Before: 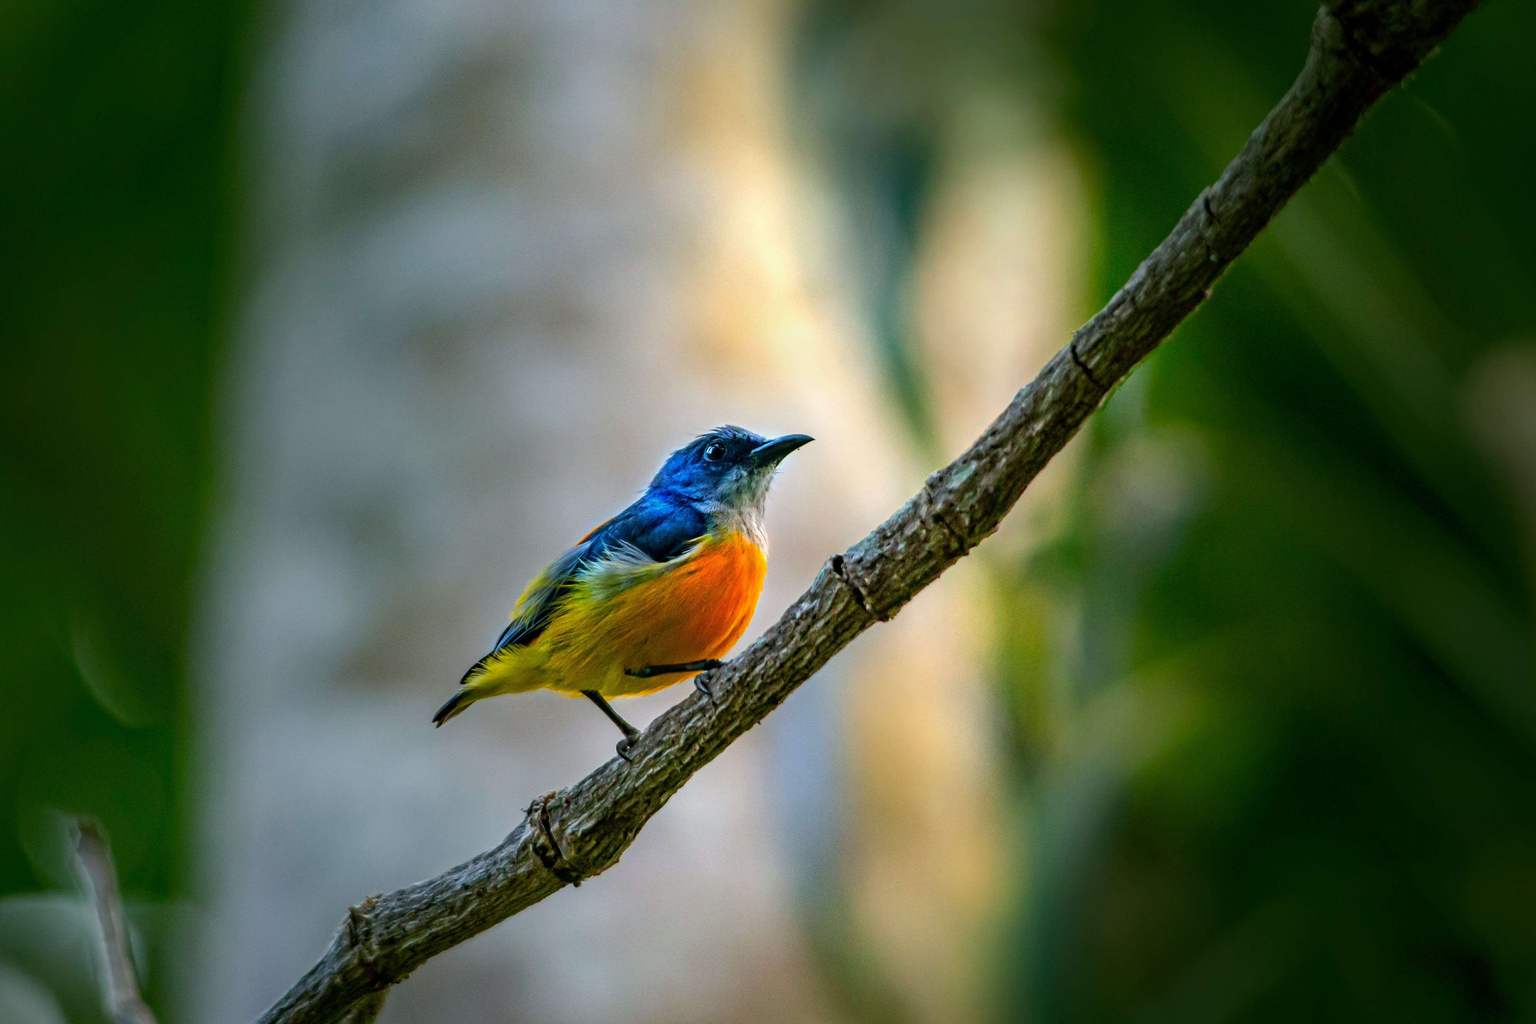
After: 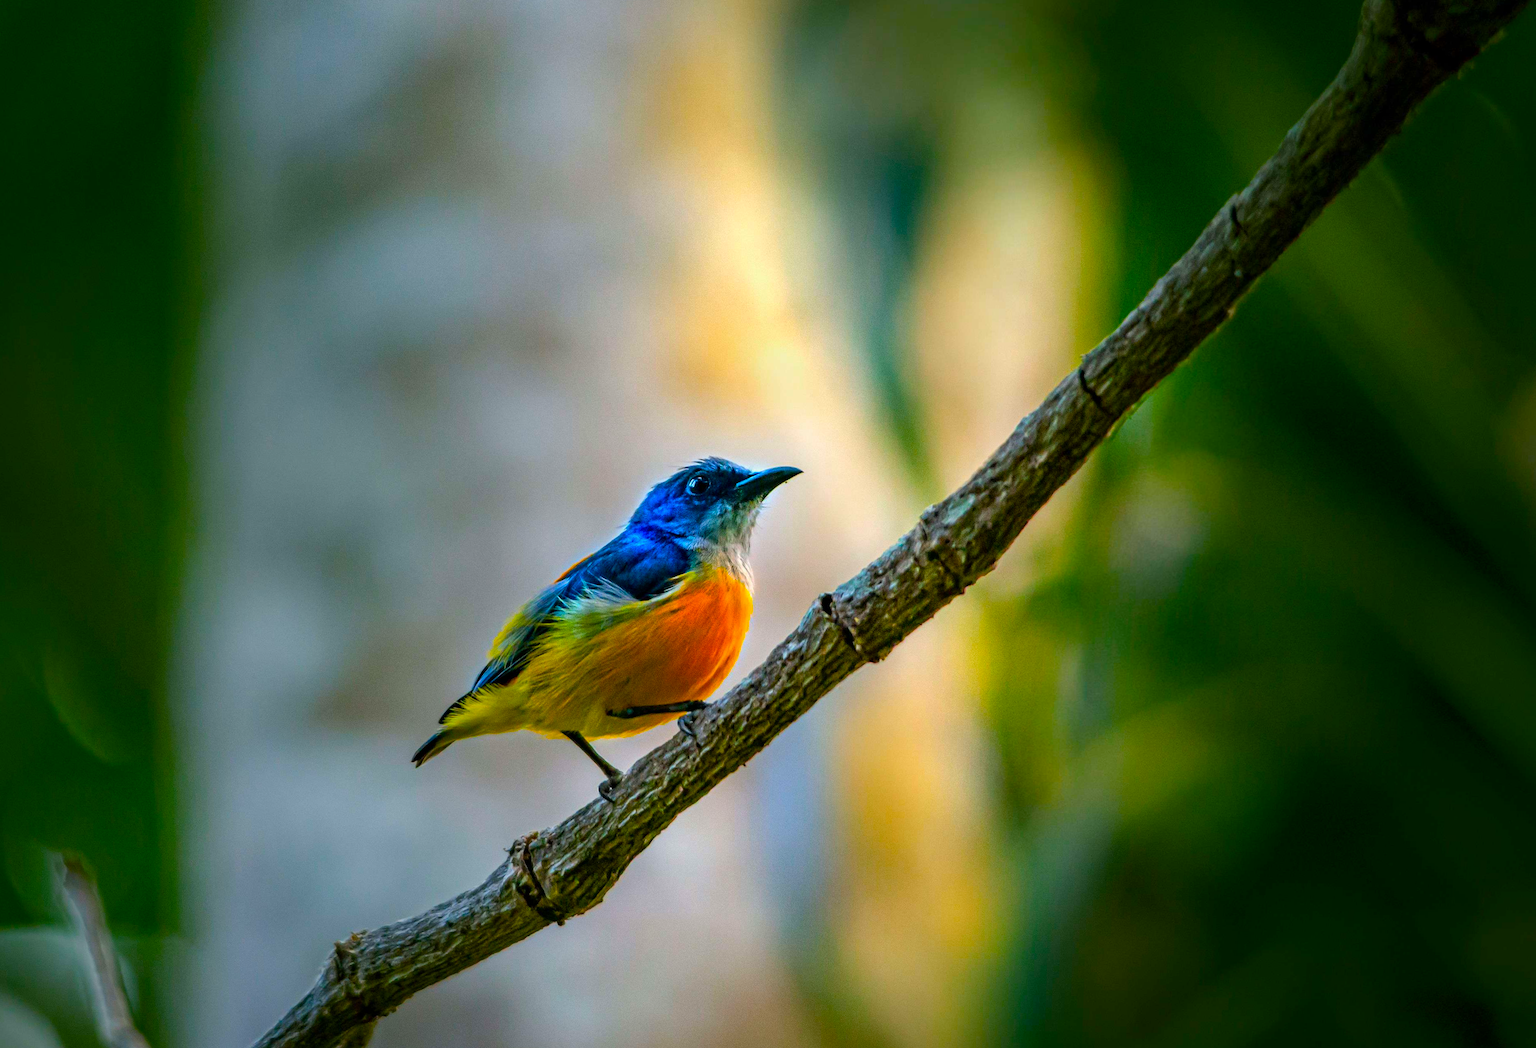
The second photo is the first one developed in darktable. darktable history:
rotate and perspective: rotation 0.074°, lens shift (vertical) 0.096, lens shift (horizontal) -0.041, crop left 0.043, crop right 0.952, crop top 0.024, crop bottom 0.979
color balance rgb: linear chroma grading › global chroma 15%, perceptual saturation grading › global saturation 30%
tone curve: color space Lab, linked channels, preserve colors none
